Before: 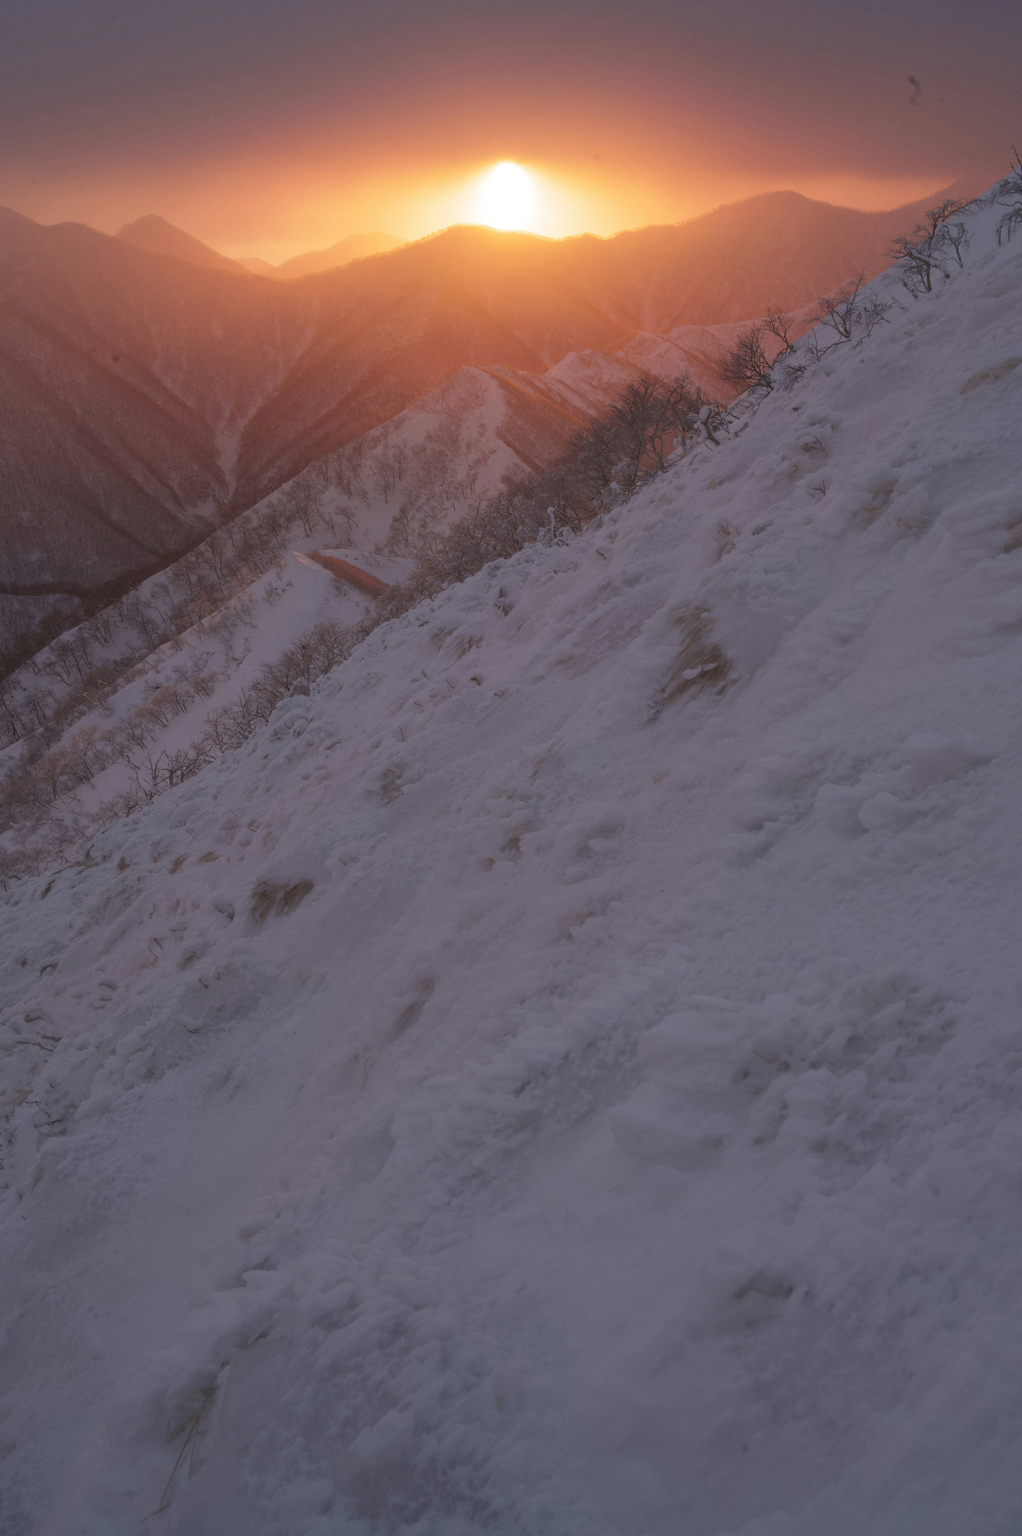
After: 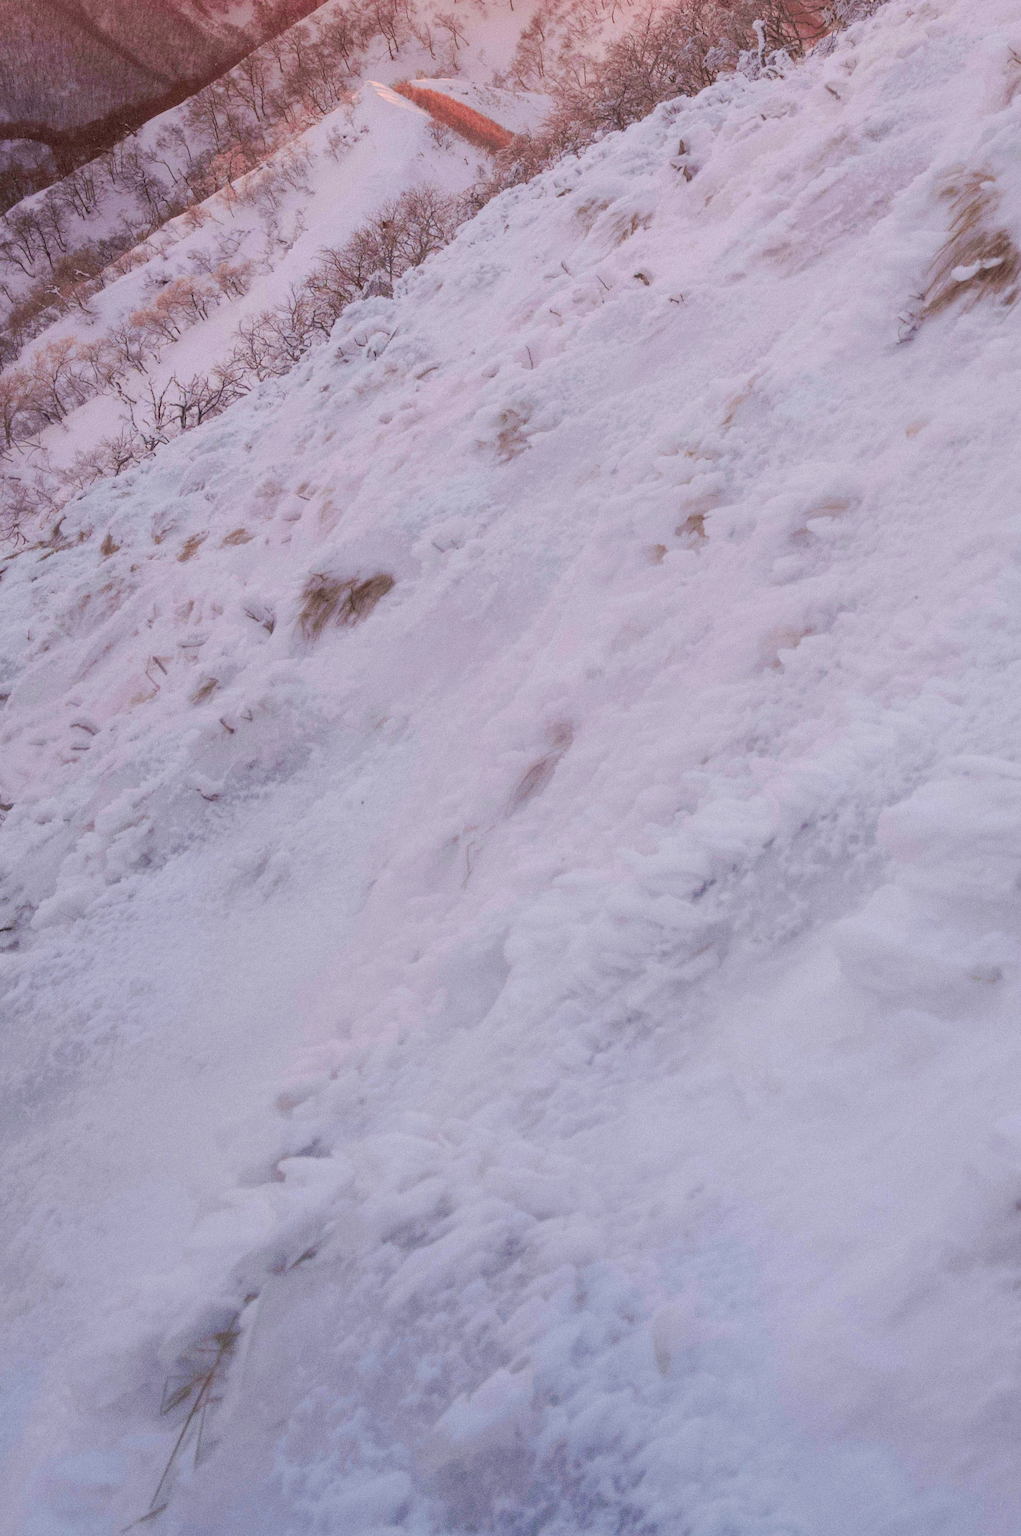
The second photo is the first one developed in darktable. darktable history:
tone curve: curves: ch0 [(0, 0) (0.003, 0.004) (0.011, 0.016) (0.025, 0.035) (0.044, 0.062) (0.069, 0.097) (0.1, 0.143) (0.136, 0.205) (0.177, 0.276) (0.224, 0.36) (0.277, 0.461) (0.335, 0.584) (0.399, 0.686) (0.468, 0.783) (0.543, 0.868) (0.623, 0.927) (0.709, 0.96) (0.801, 0.974) (0.898, 0.986) (1, 1)], preserve colors none
exposure: black level correction 0.009, compensate highlight preservation false
crop and rotate: angle -0.82°, left 3.85%, top 31.828%, right 27.992%
